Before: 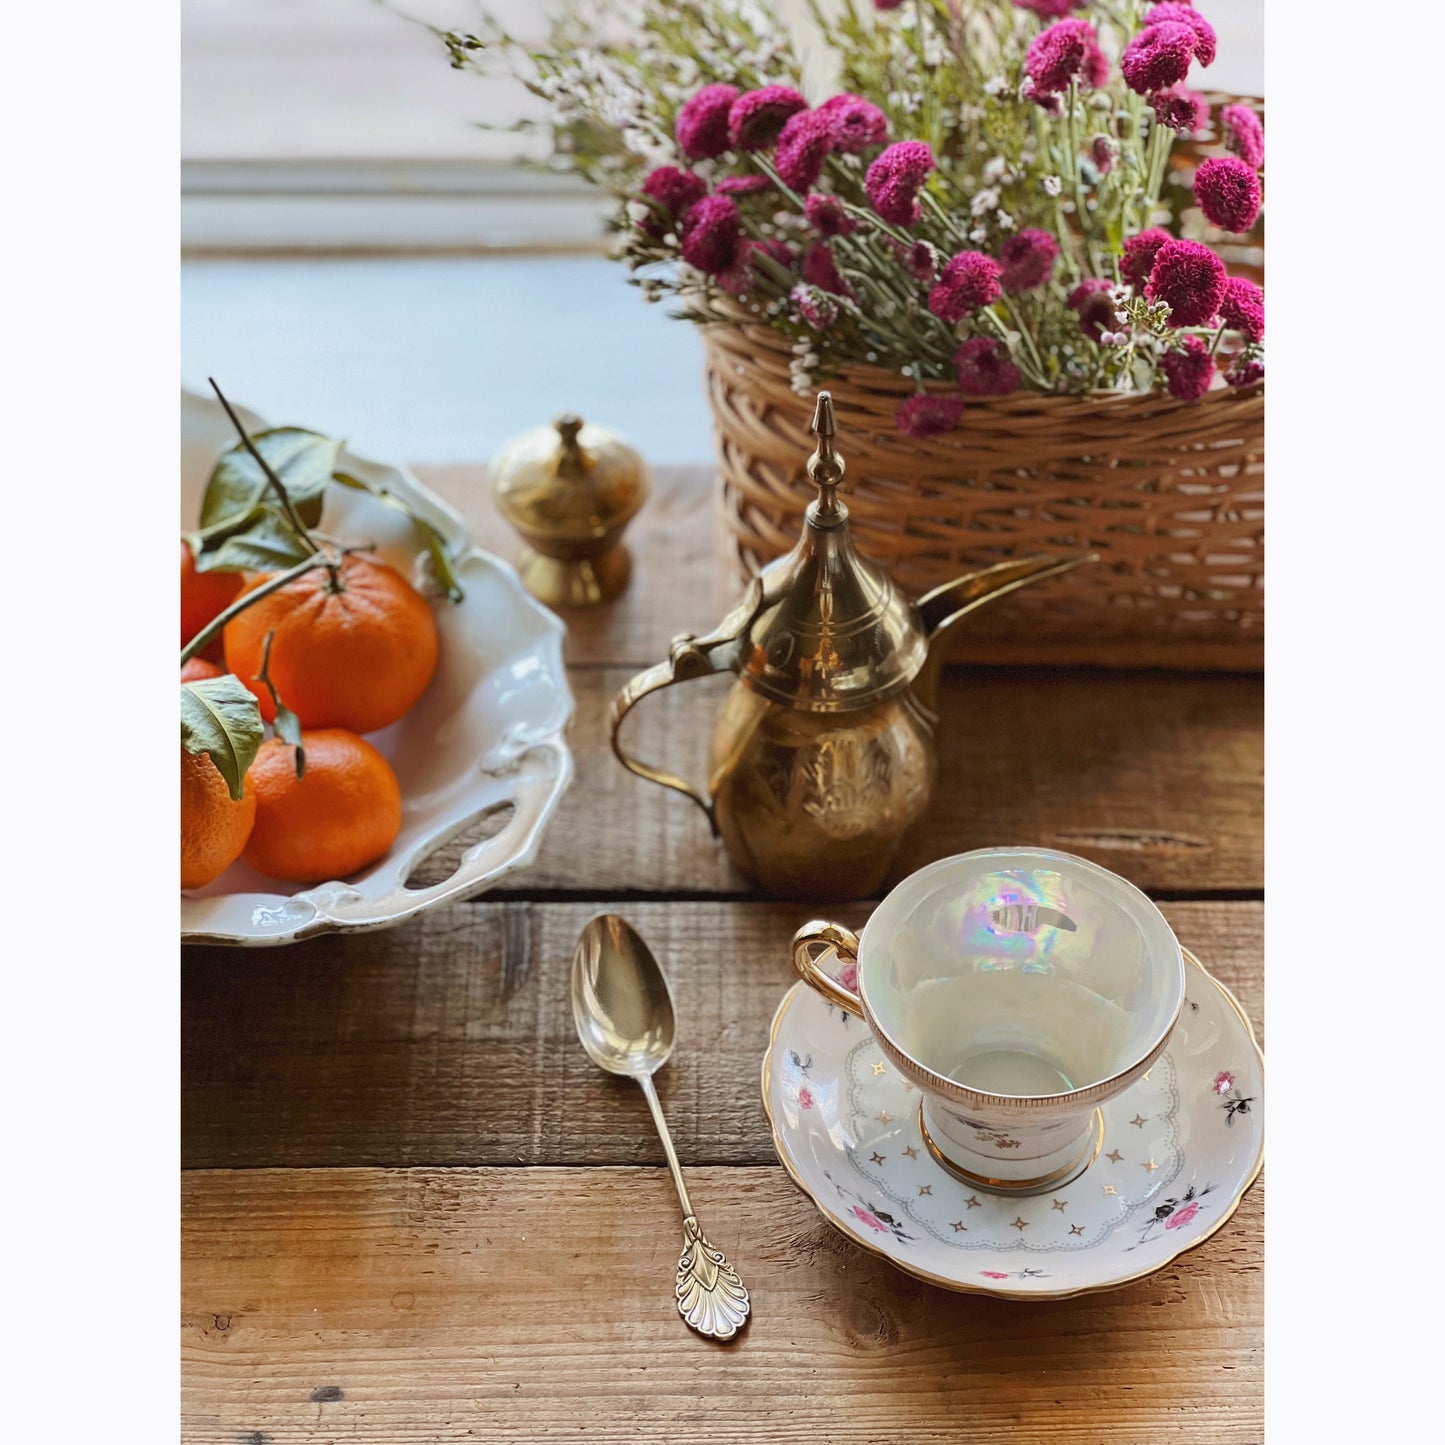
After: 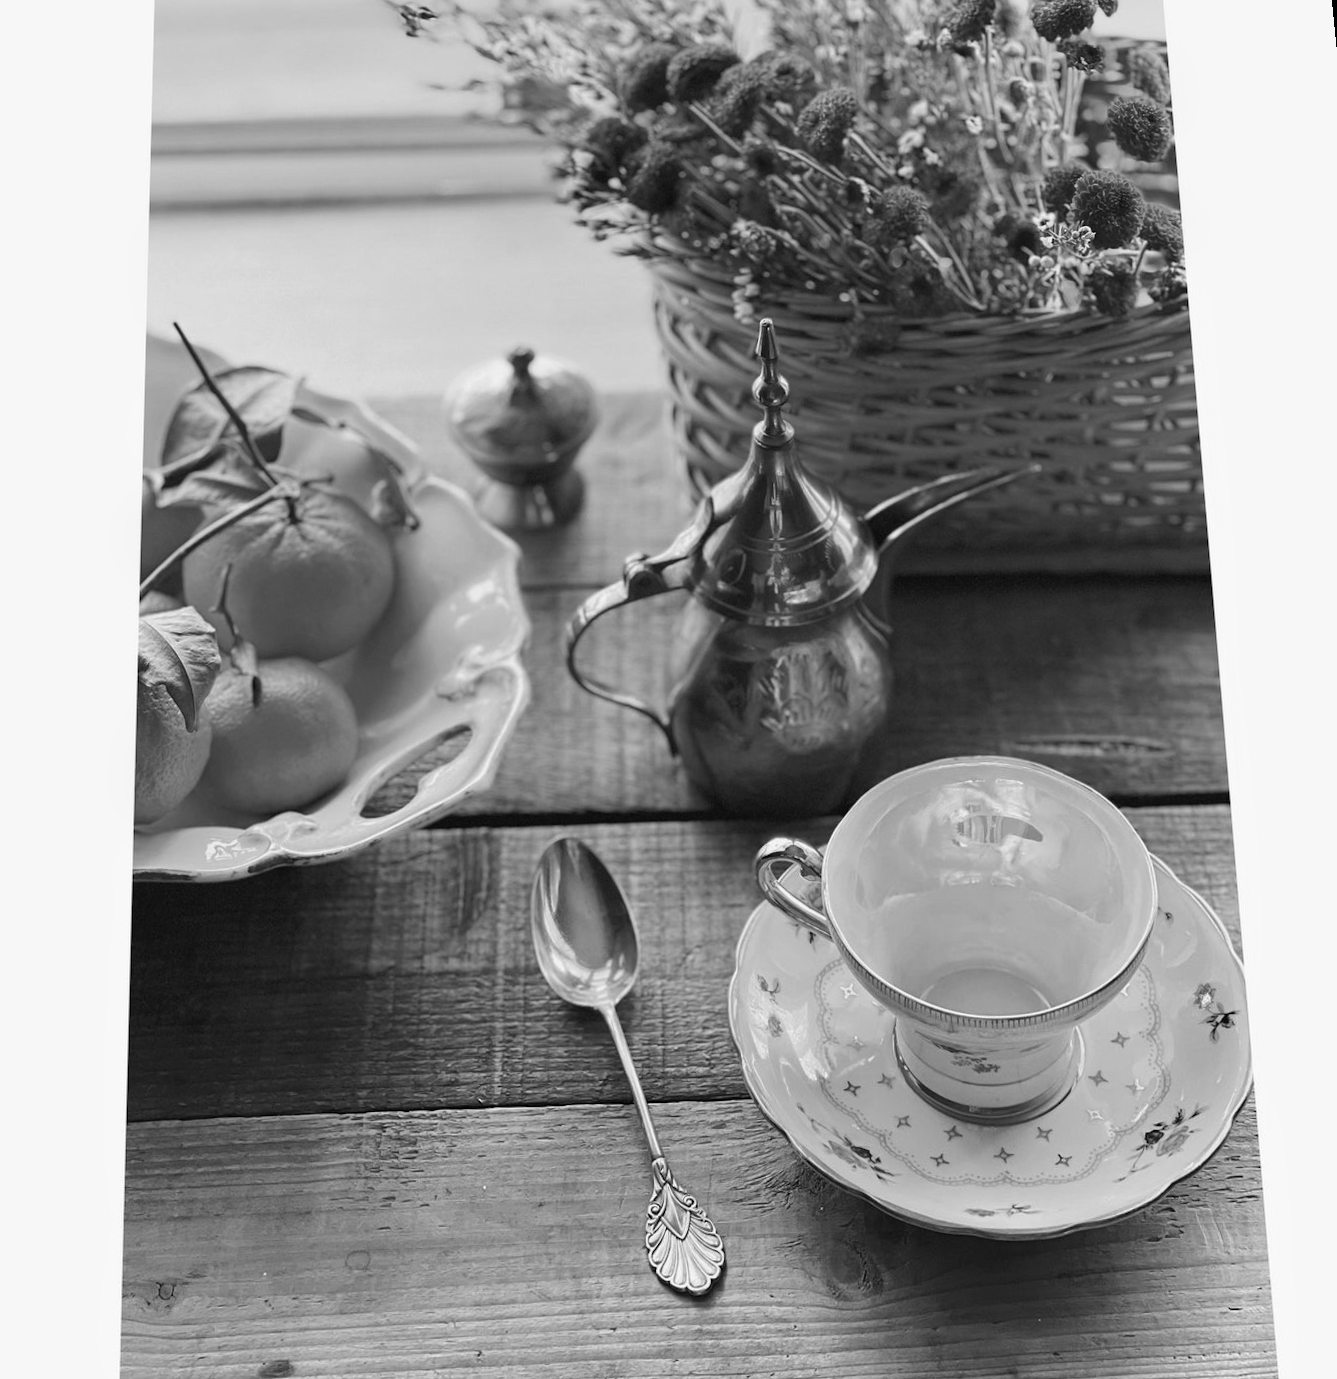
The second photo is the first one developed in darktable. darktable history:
monochrome: a 16.06, b 15.48, size 1
rotate and perspective: rotation -1.68°, lens shift (vertical) -0.146, crop left 0.049, crop right 0.912, crop top 0.032, crop bottom 0.96
